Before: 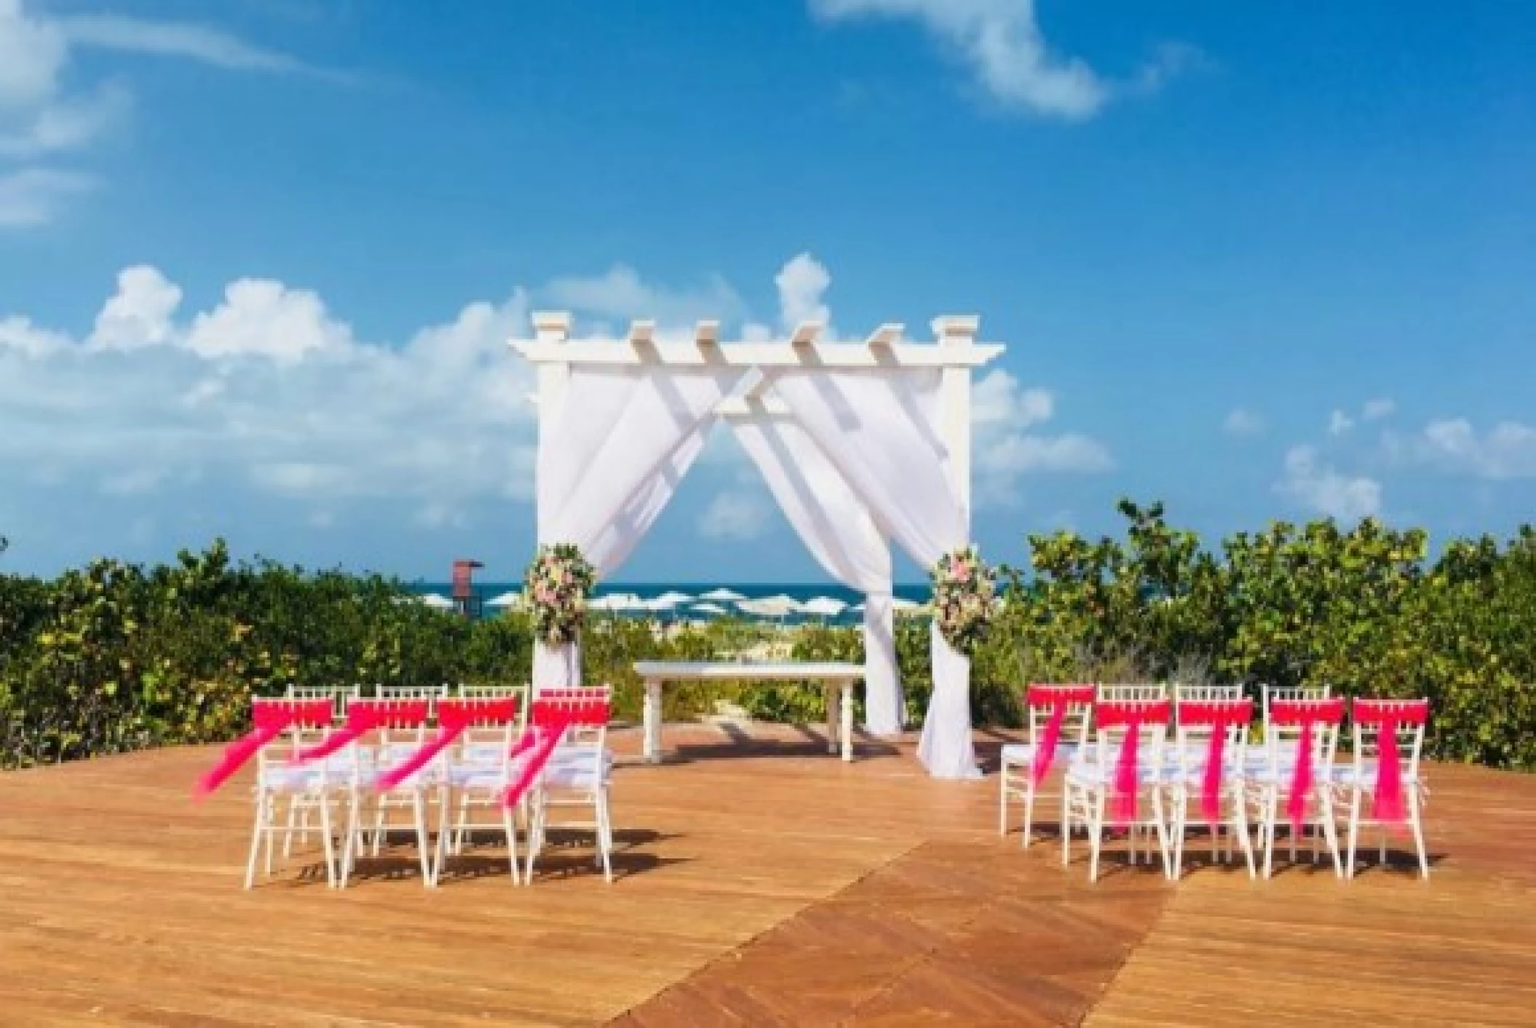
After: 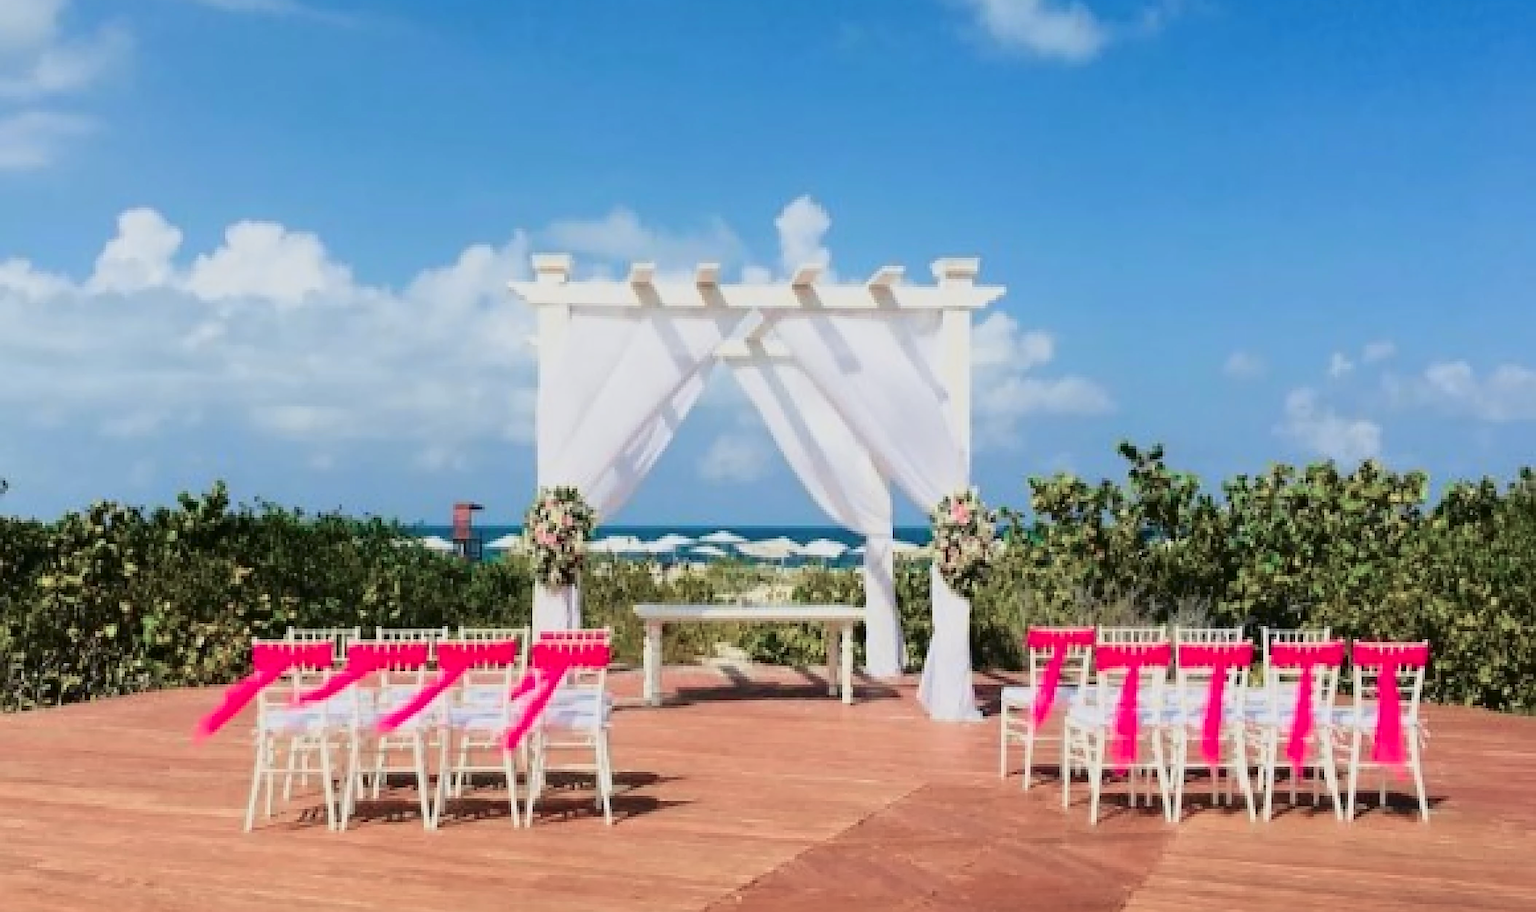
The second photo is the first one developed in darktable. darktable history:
crop and rotate: top 5.609%, bottom 5.609%
tone curve: curves: ch0 [(0, 0.009) (0.105, 0.069) (0.195, 0.154) (0.289, 0.278) (0.384, 0.391) (0.513, 0.53) (0.66, 0.667) (0.895, 0.863) (1, 0.919)]; ch1 [(0, 0) (0.161, 0.092) (0.35, 0.33) (0.403, 0.395) (0.456, 0.469) (0.502, 0.499) (0.519, 0.514) (0.576, 0.587) (0.642, 0.645) (0.701, 0.742) (1, 0.942)]; ch2 [(0, 0) (0.371, 0.362) (0.437, 0.437) (0.501, 0.5) (0.53, 0.528) (0.569, 0.551) (0.619, 0.58) (0.883, 0.752) (1, 0.929)], color space Lab, independent channels, preserve colors none
sharpen: on, module defaults
